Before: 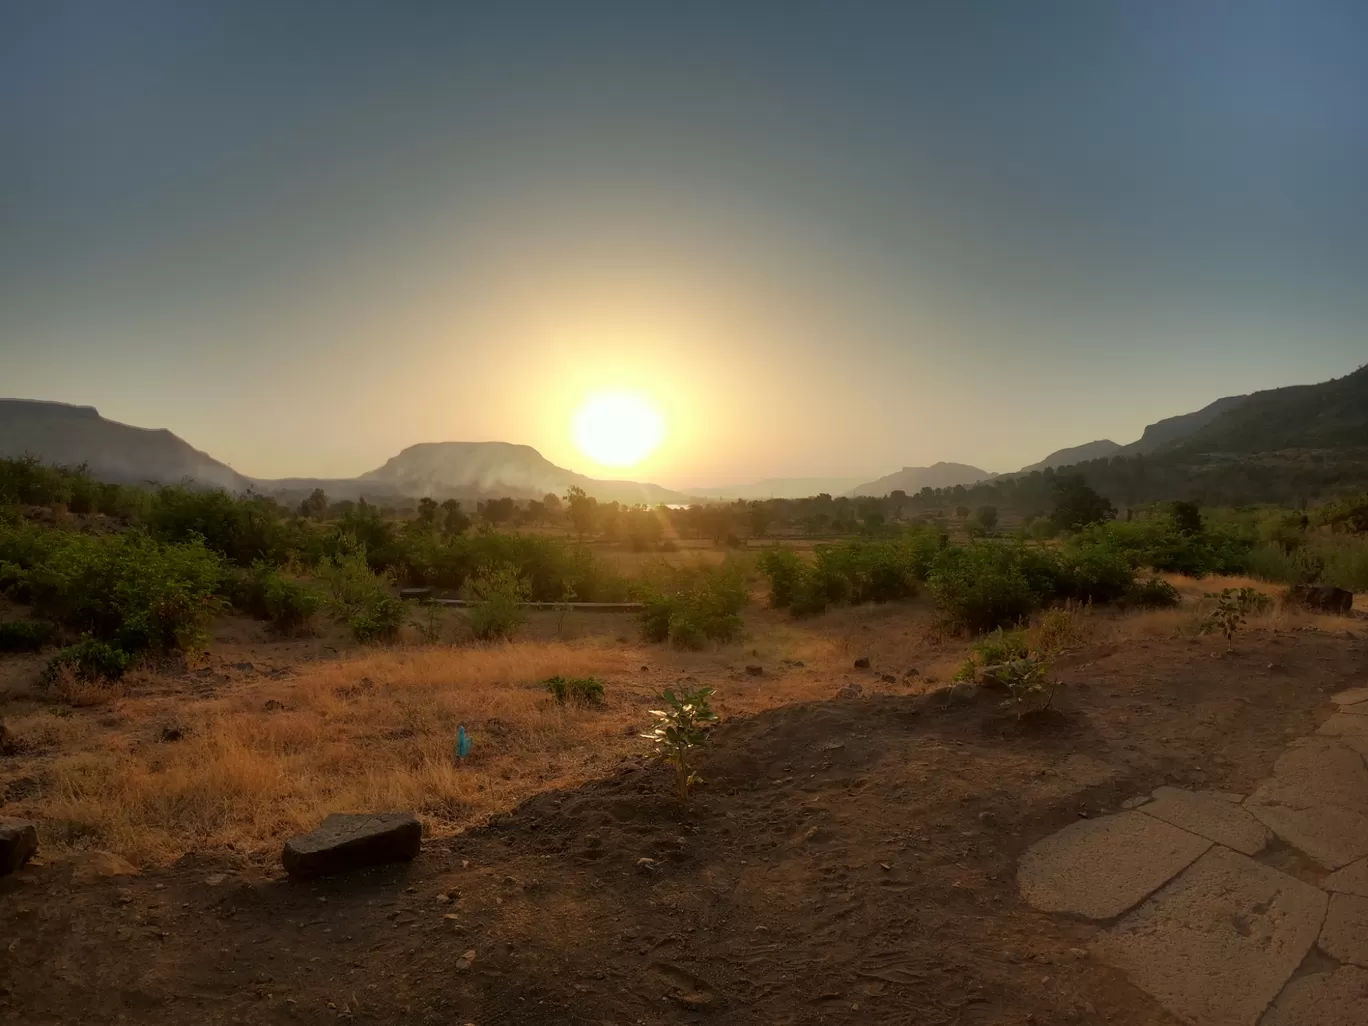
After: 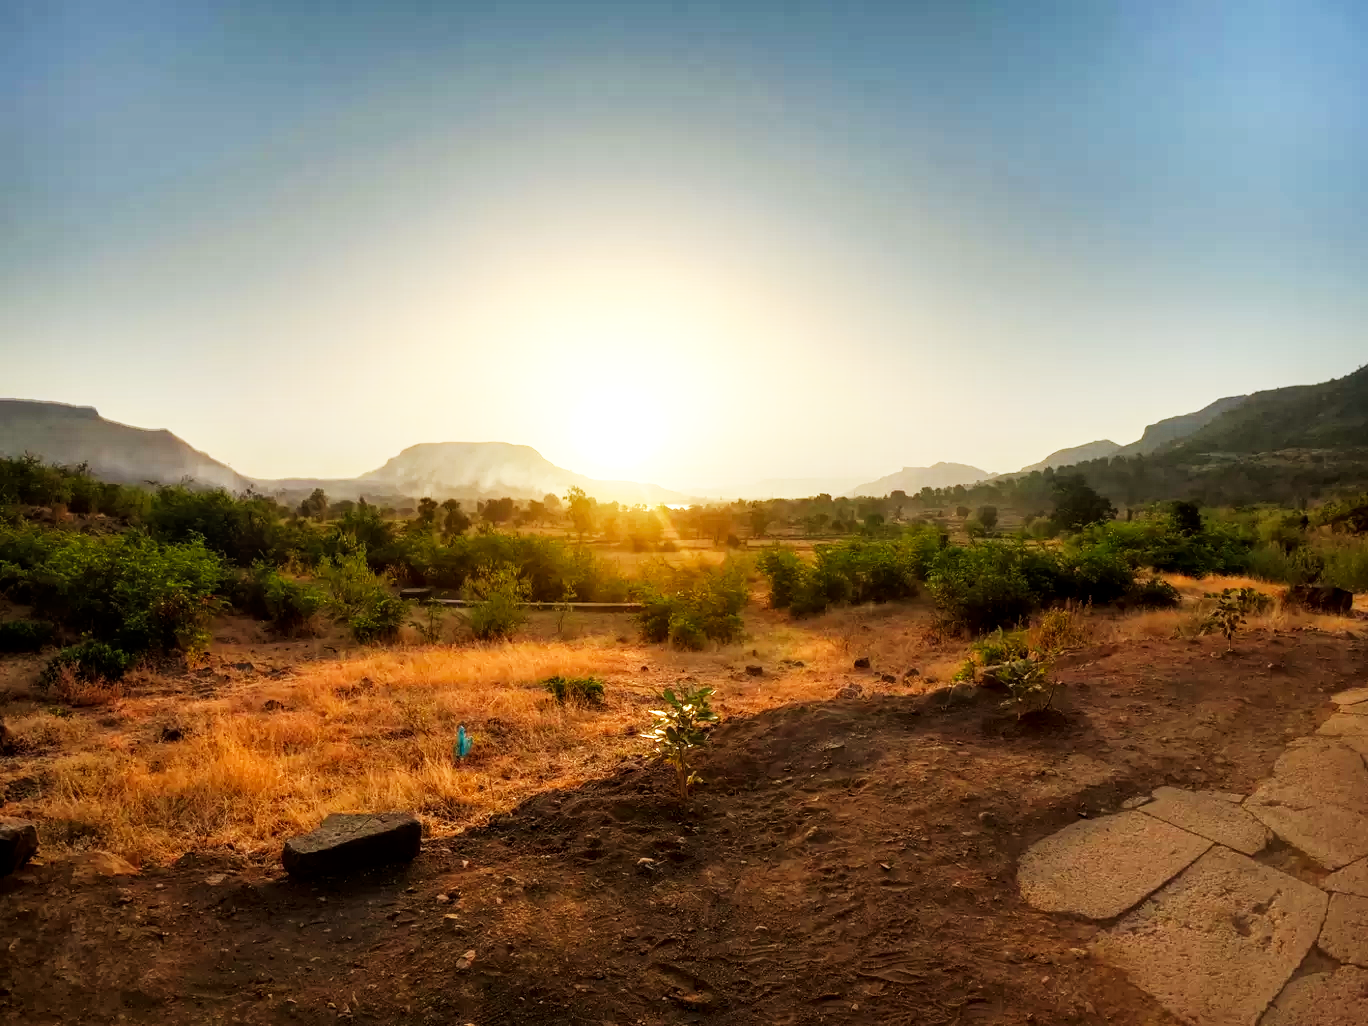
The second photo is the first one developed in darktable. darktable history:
base curve: curves: ch0 [(0, 0) (0.007, 0.004) (0.027, 0.03) (0.046, 0.07) (0.207, 0.54) (0.442, 0.872) (0.673, 0.972) (1, 1)], preserve colors none
exposure: exposure 0.085 EV, compensate highlight preservation false
local contrast: on, module defaults
